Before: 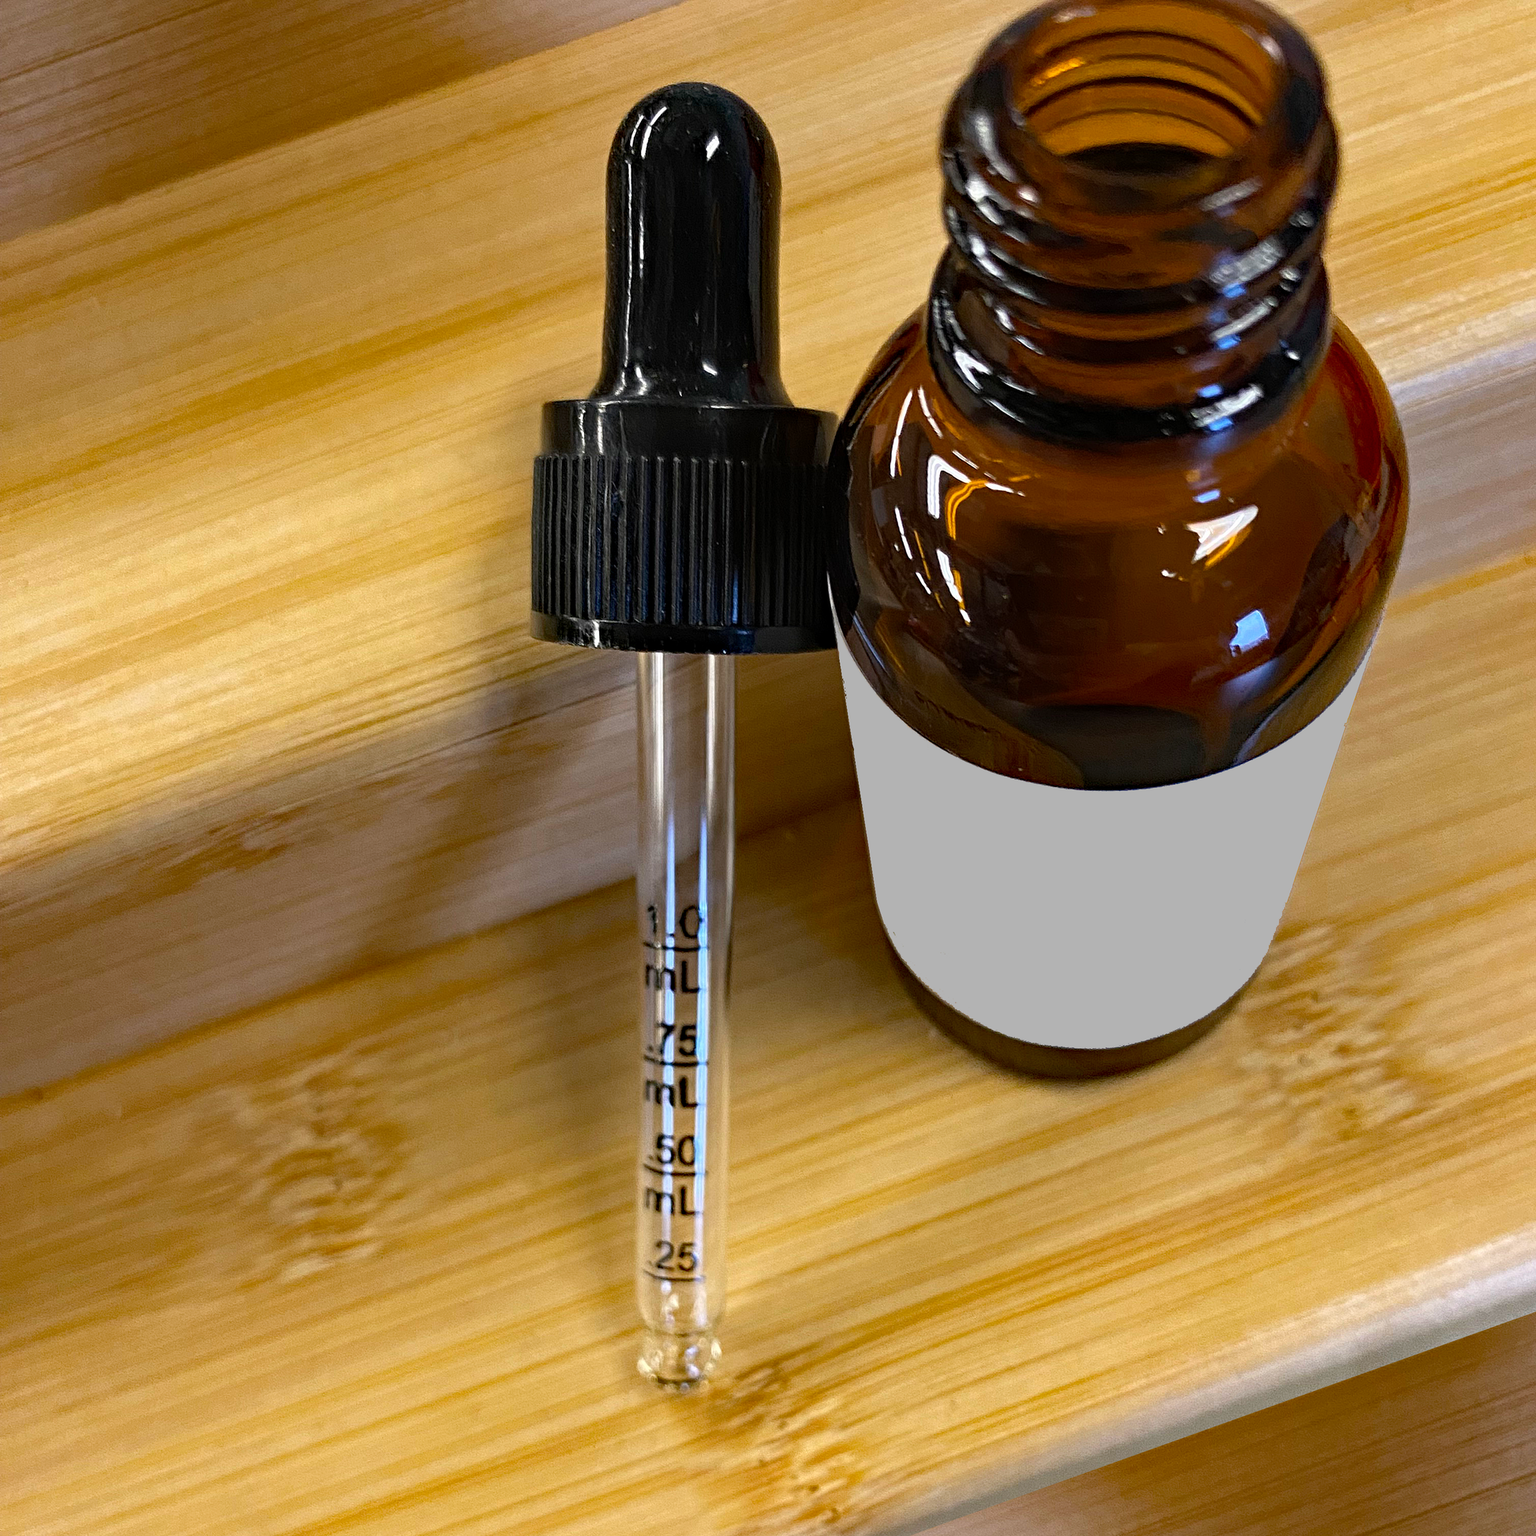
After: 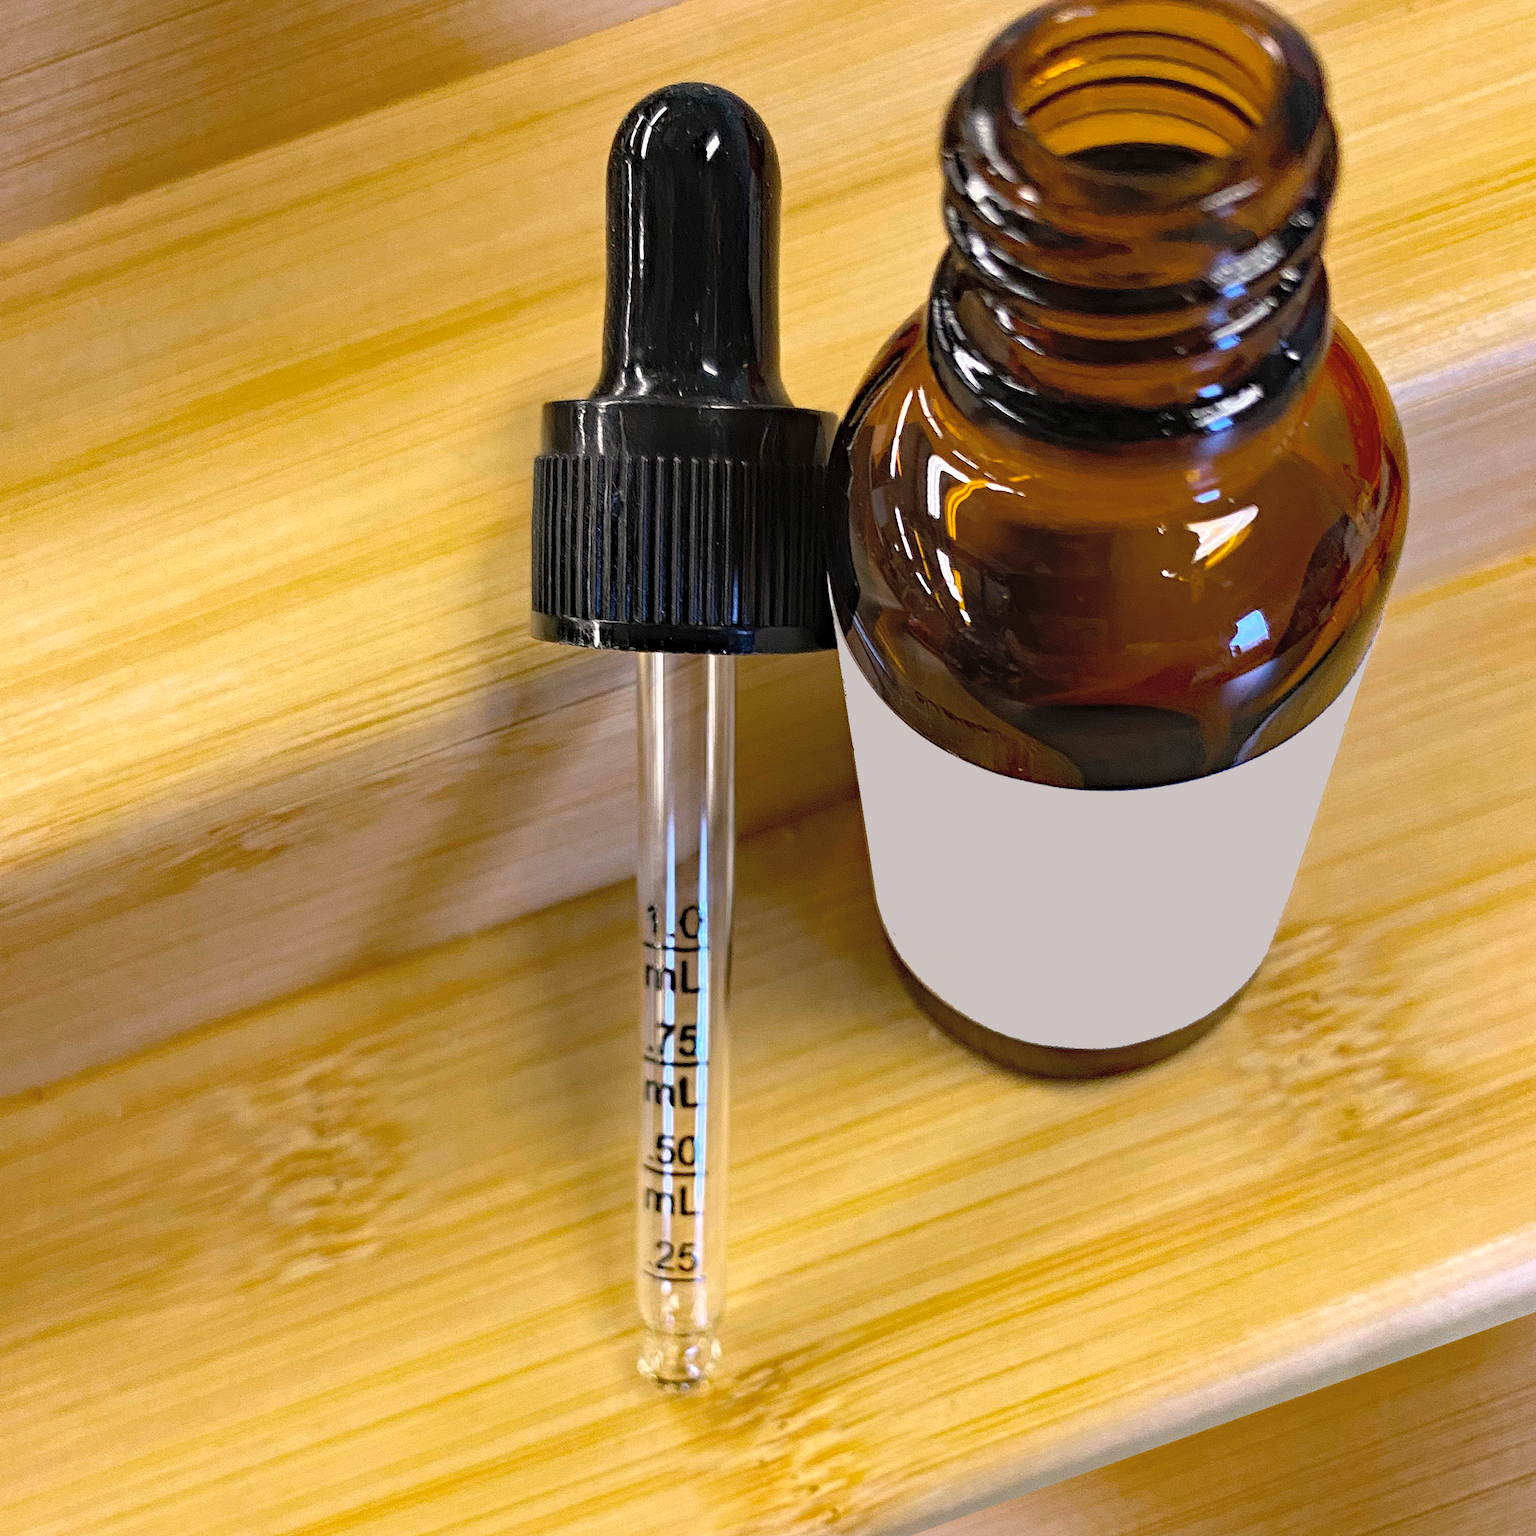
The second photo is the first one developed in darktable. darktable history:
contrast brightness saturation: brightness 0.15
color zones: curves: ch0 [(0, 0.558) (0.143, 0.548) (0.286, 0.447) (0.429, 0.259) (0.571, 0.5) (0.714, 0.5) (0.857, 0.593) (1, 0.558)]; ch1 [(0, 0.543) (0.01, 0.544) (0.12, 0.492) (0.248, 0.458) (0.5, 0.534) (0.748, 0.5) (0.99, 0.469) (1, 0.543)]; ch2 [(0, 0.507) (0.143, 0.522) (0.286, 0.505) (0.429, 0.5) (0.571, 0.5) (0.714, 0.5) (0.857, 0.5) (1, 0.507)]
color correction: highlights a* 3.22, highlights b* 1.93, saturation 1.19
